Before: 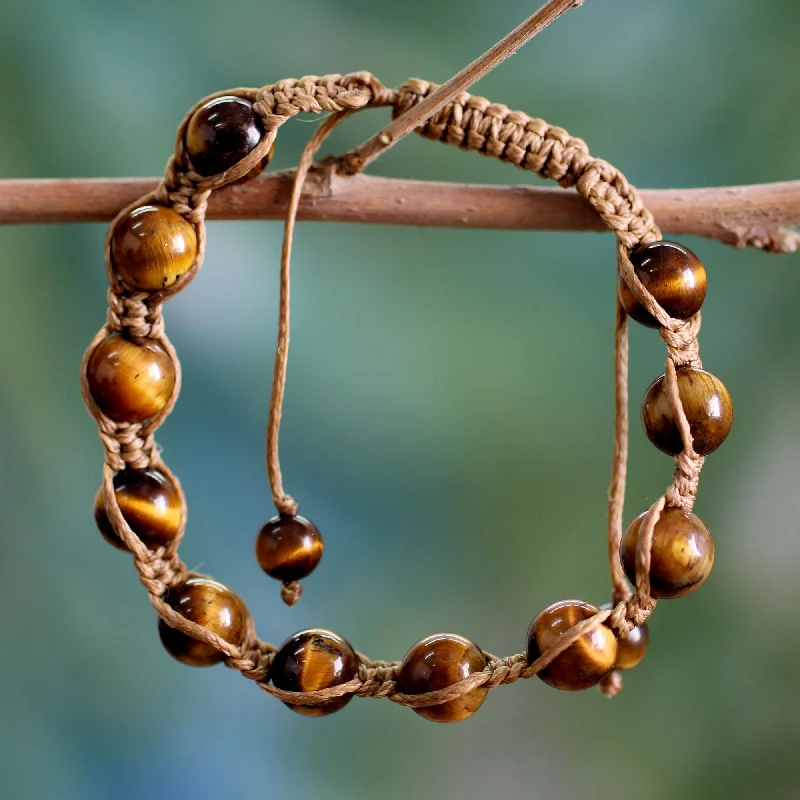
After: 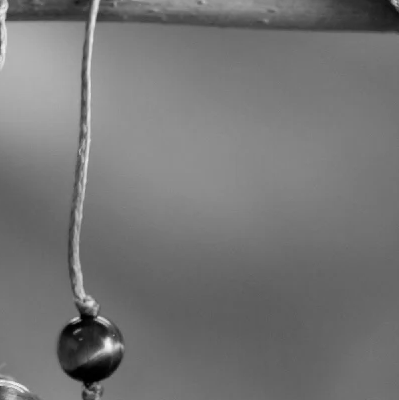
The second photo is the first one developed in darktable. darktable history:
monochrome: on, module defaults
crop: left 25%, top 25%, right 25%, bottom 25%
